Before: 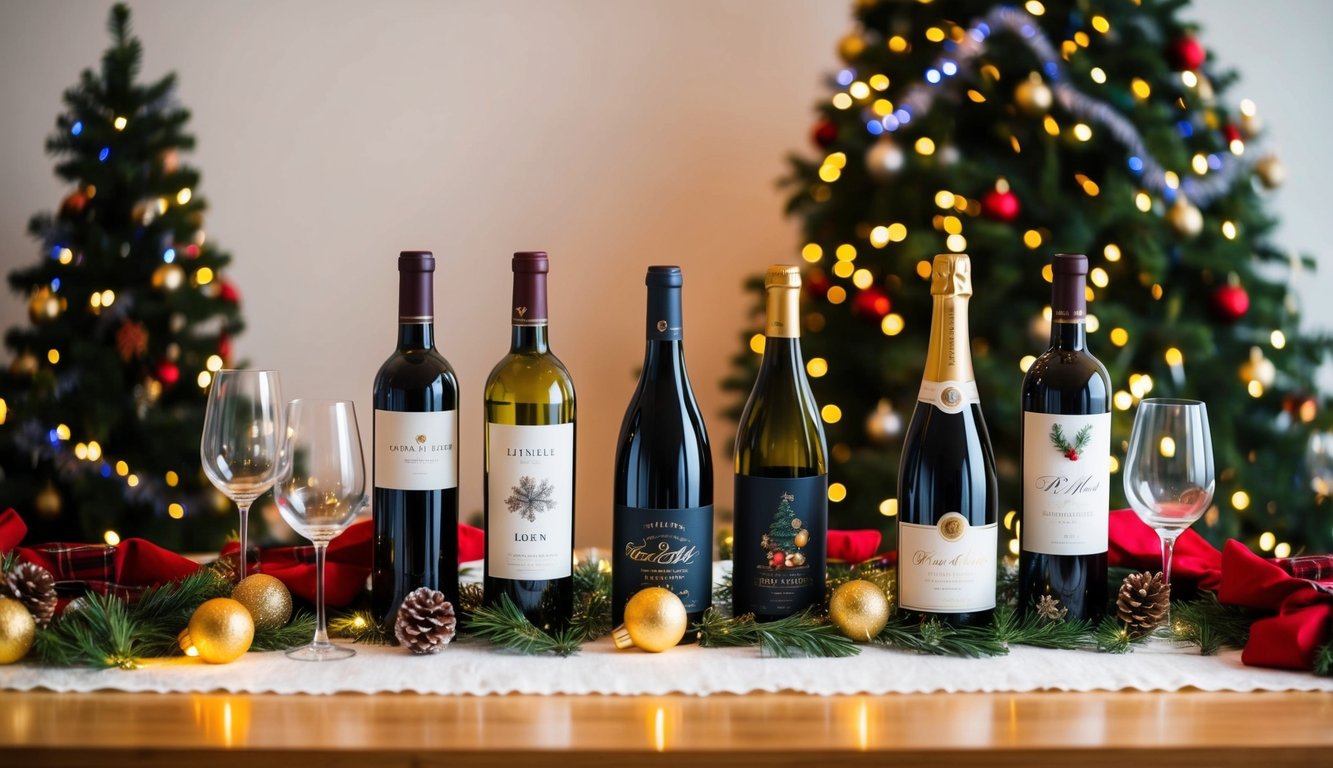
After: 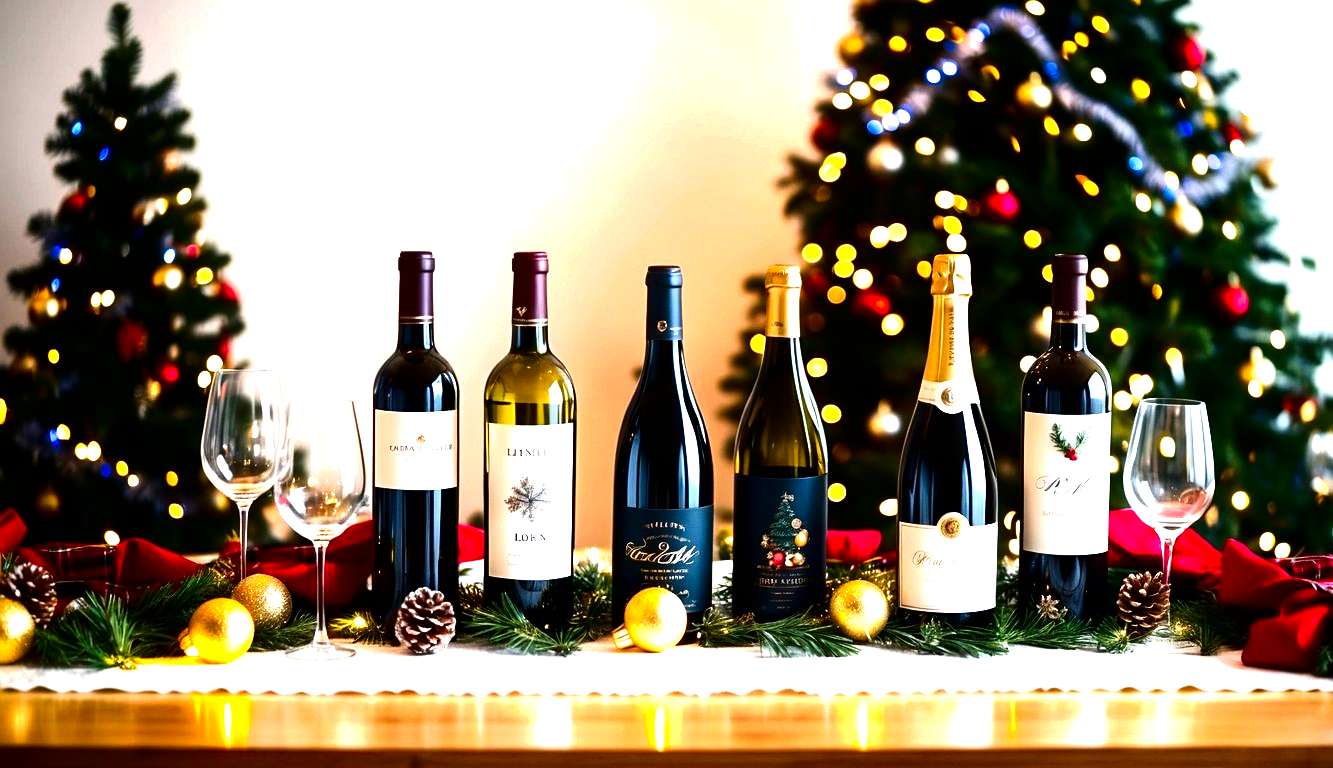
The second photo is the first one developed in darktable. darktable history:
tone equalizer: -8 EV -0.728 EV, -7 EV -0.709 EV, -6 EV -0.595 EV, -5 EV -0.422 EV, -3 EV 0.384 EV, -2 EV 0.6 EV, -1 EV 0.695 EV, +0 EV 0.744 EV
exposure: black level correction 0, exposure 0.691 EV, compensate highlight preservation false
contrast brightness saturation: contrast 0.098, brightness -0.27, saturation 0.135
sharpen: amount 0.213
shadows and highlights: shadows -30.56, highlights 29.27
vignetting: fall-off start 70.73%, brightness -0.241, saturation 0.13, width/height ratio 1.334
